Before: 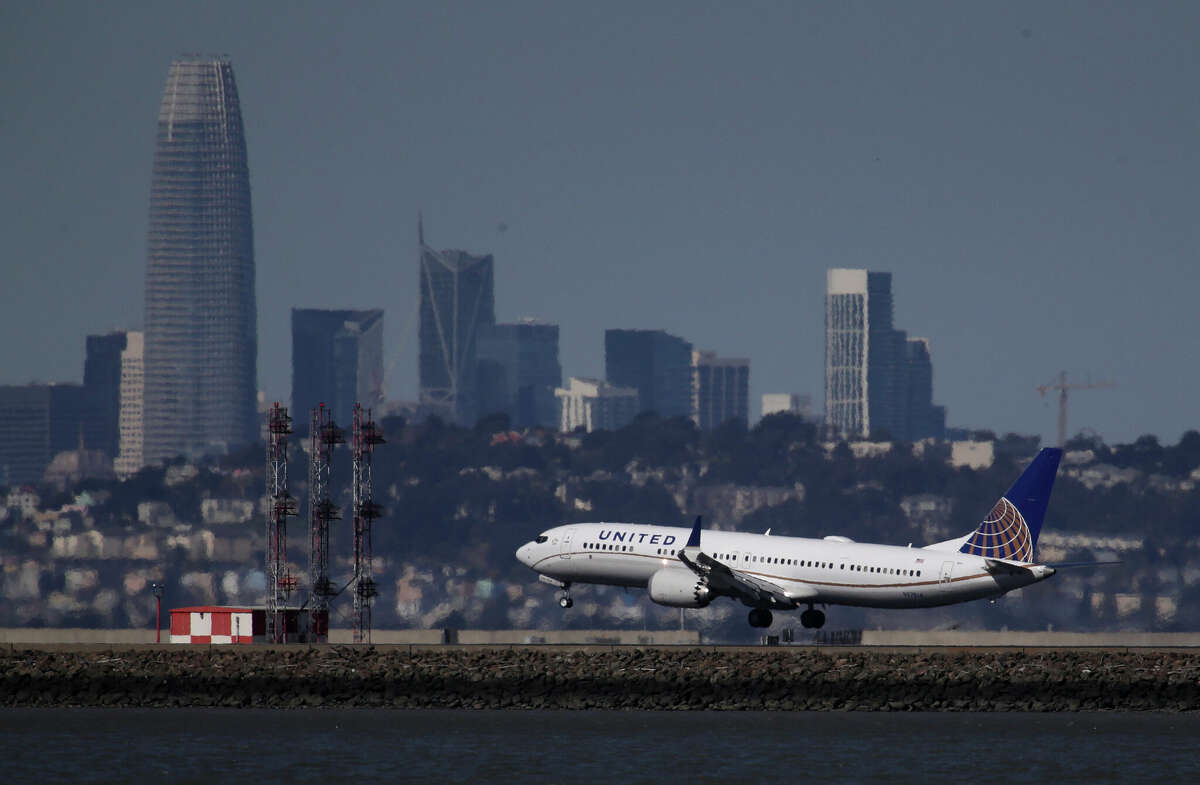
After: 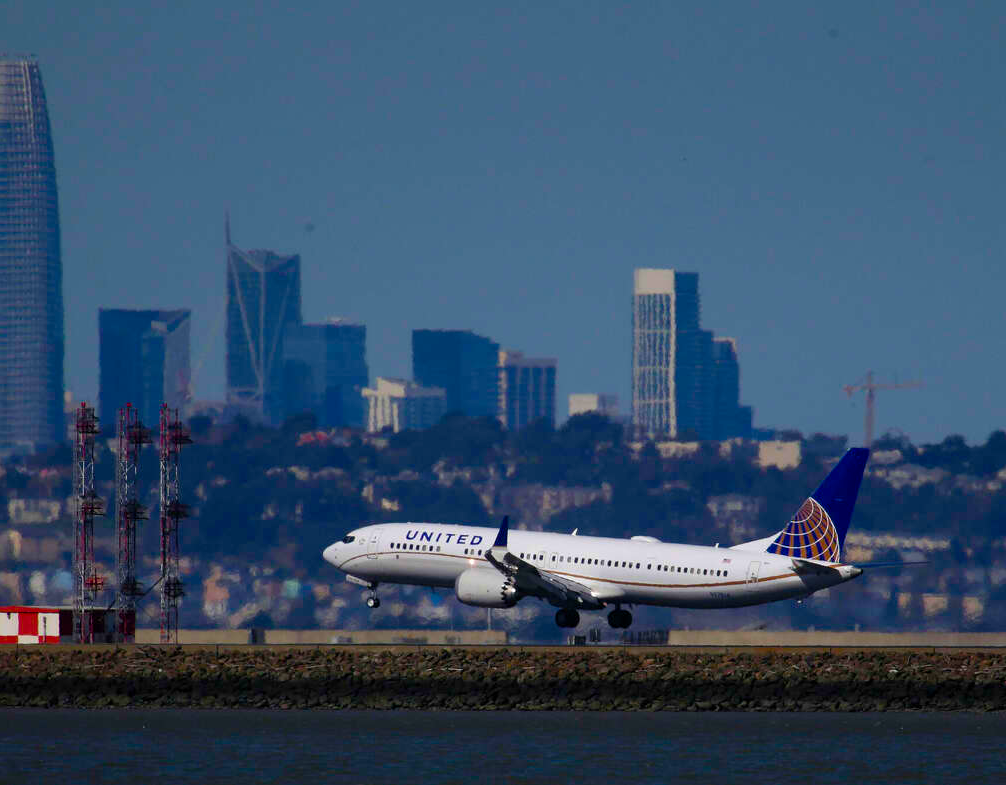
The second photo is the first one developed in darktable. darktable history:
exposure: compensate highlight preservation false
crop: left 16.151%
color balance rgb: linear chroma grading › shadows -30.289%, linear chroma grading › global chroma 35.442%, perceptual saturation grading › global saturation 20%, perceptual saturation grading › highlights -25%, perceptual saturation grading › shadows 25.808%, global vibrance 59.487%
